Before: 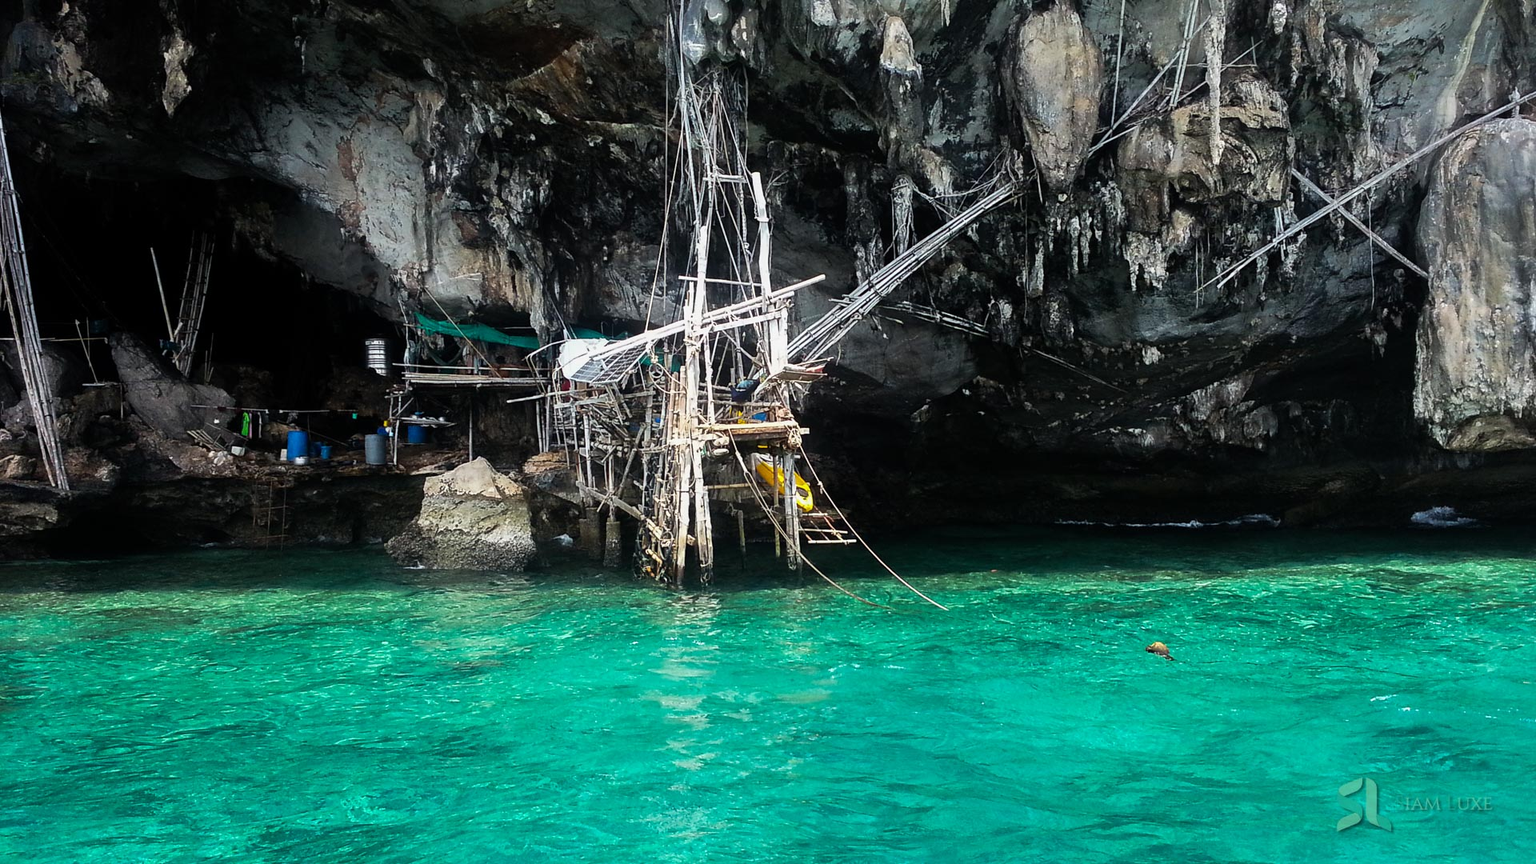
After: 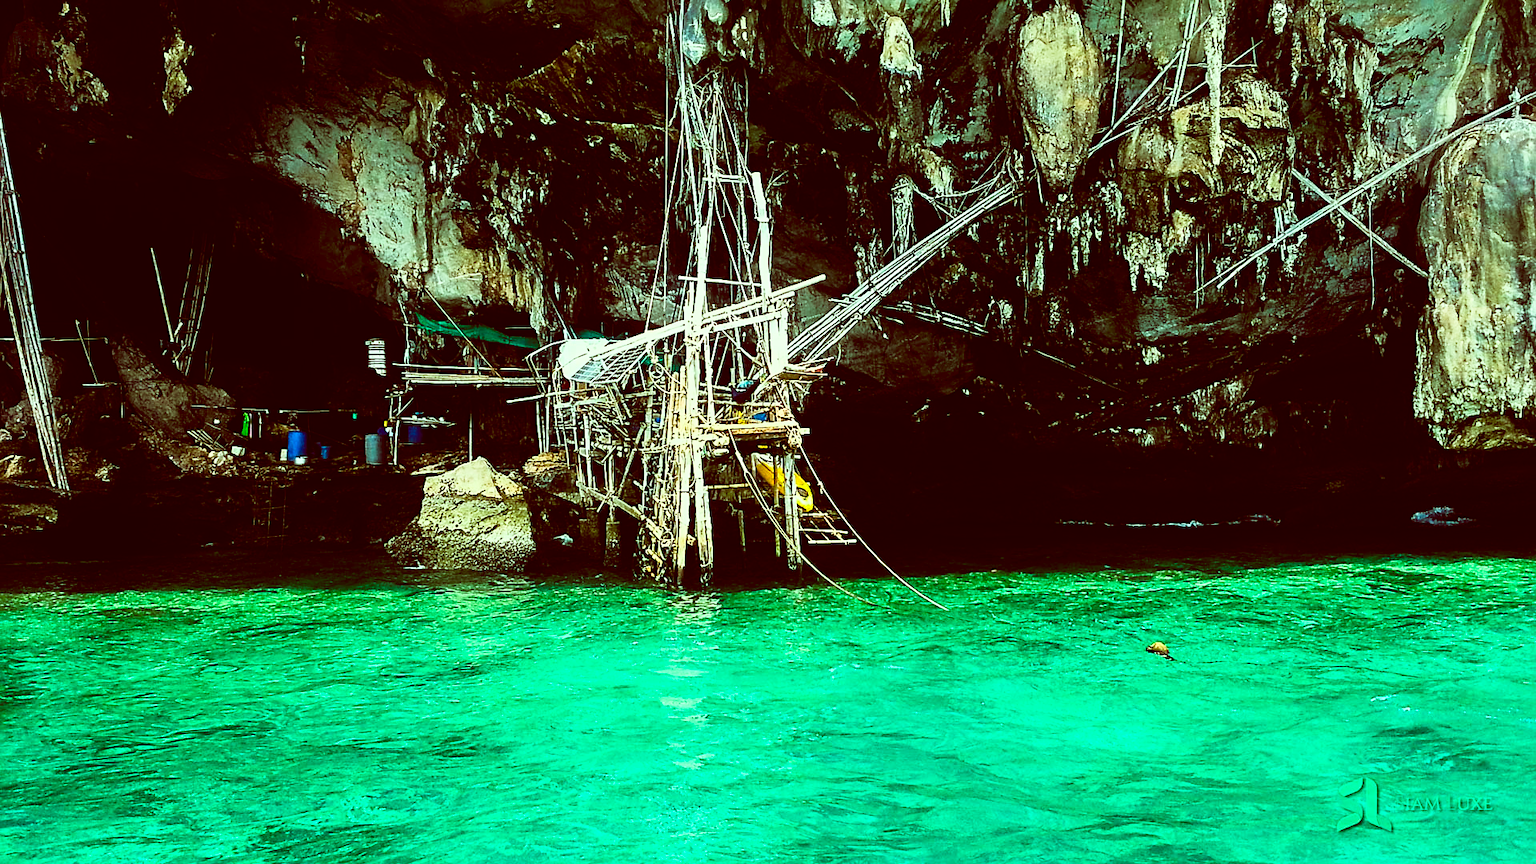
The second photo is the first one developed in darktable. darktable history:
color balance rgb: perceptual saturation grading › global saturation 20%, perceptual saturation grading › highlights -25%, perceptual saturation grading › shadows 25%
sharpen: on, module defaults
shadows and highlights: shadows 0, highlights 40
contrast brightness saturation: contrast 0.12, brightness -0.12, saturation 0.2
color balance: lift [1, 1.015, 0.987, 0.985], gamma [1, 0.959, 1.042, 0.958], gain [0.927, 0.938, 1.072, 0.928], contrast 1.5%
tone equalizer: on, module defaults
base curve: curves: ch0 [(0, 0) (0.028, 0.03) (0.121, 0.232) (0.46, 0.748) (0.859, 0.968) (1, 1)]
velvia: on, module defaults
